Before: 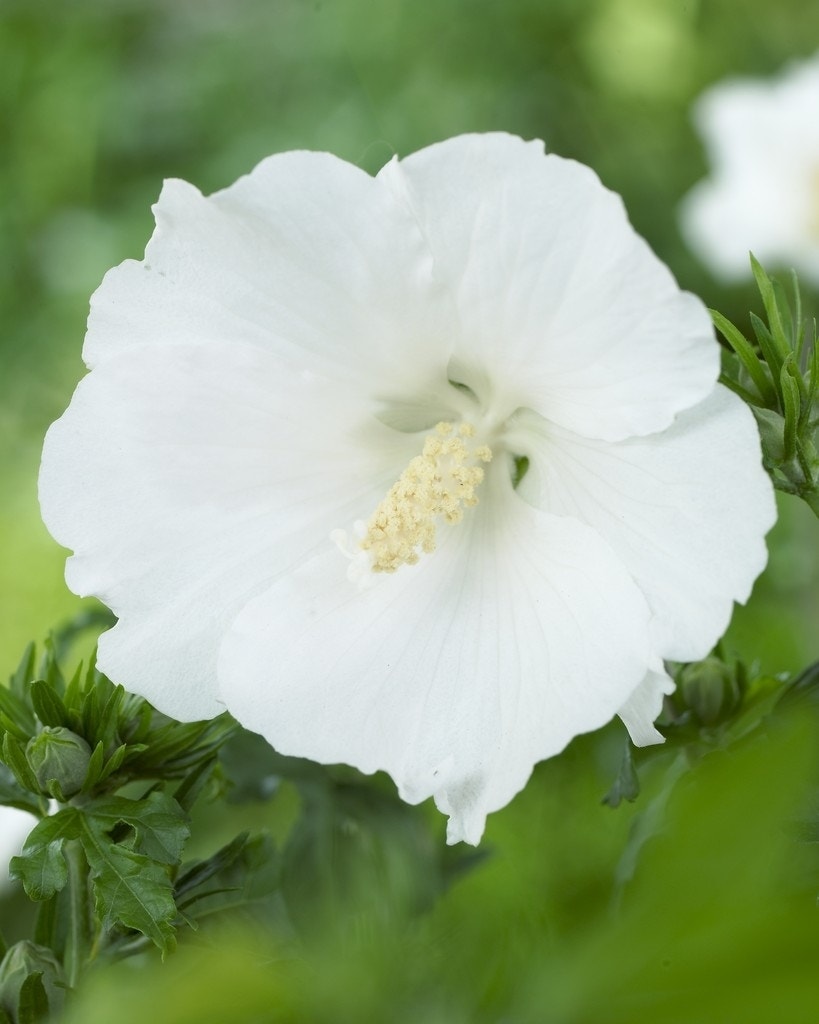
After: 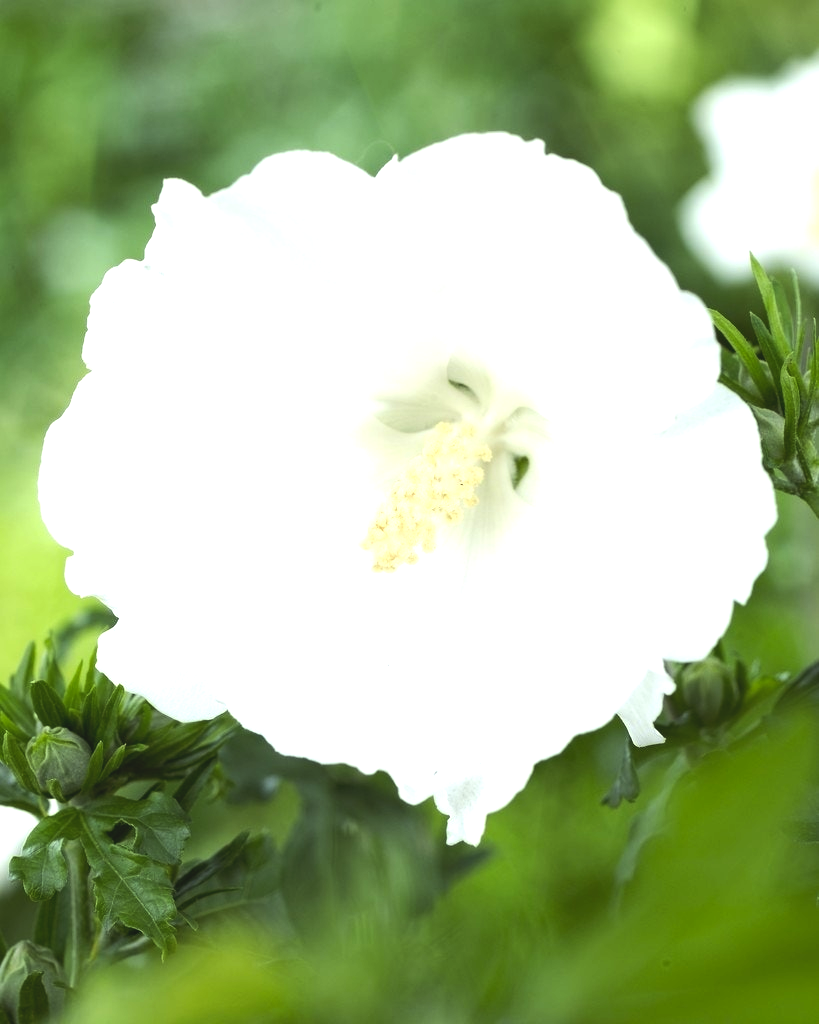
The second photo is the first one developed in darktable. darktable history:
contrast brightness saturation: contrast -0.1, brightness 0.05, saturation 0.08
tone equalizer: -8 EV -1.08 EV, -7 EV -1.01 EV, -6 EV -0.867 EV, -5 EV -0.578 EV, -3 EV 0.578 EV, -2 EV 0.867 EV, -1 EV 1.01 EV, +0 EV 1.08 EV, edges refinement/feathering 500, mask exposure compensation -1.57 EV, preserve details no
